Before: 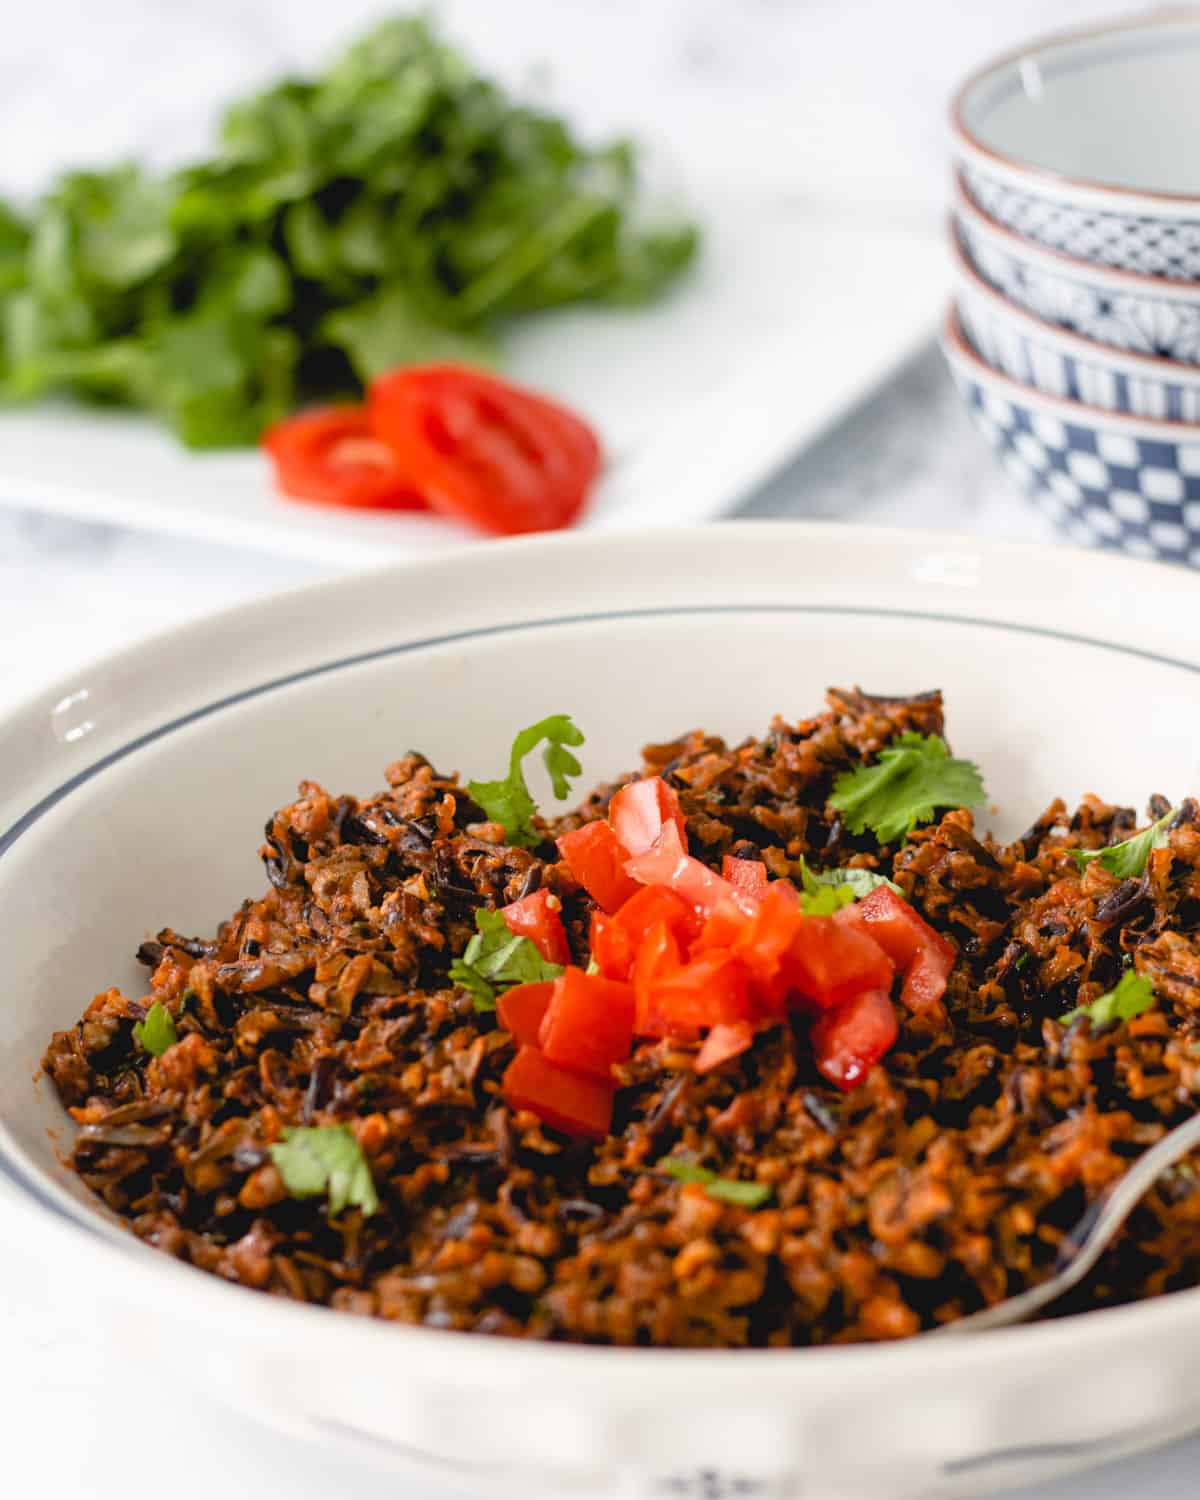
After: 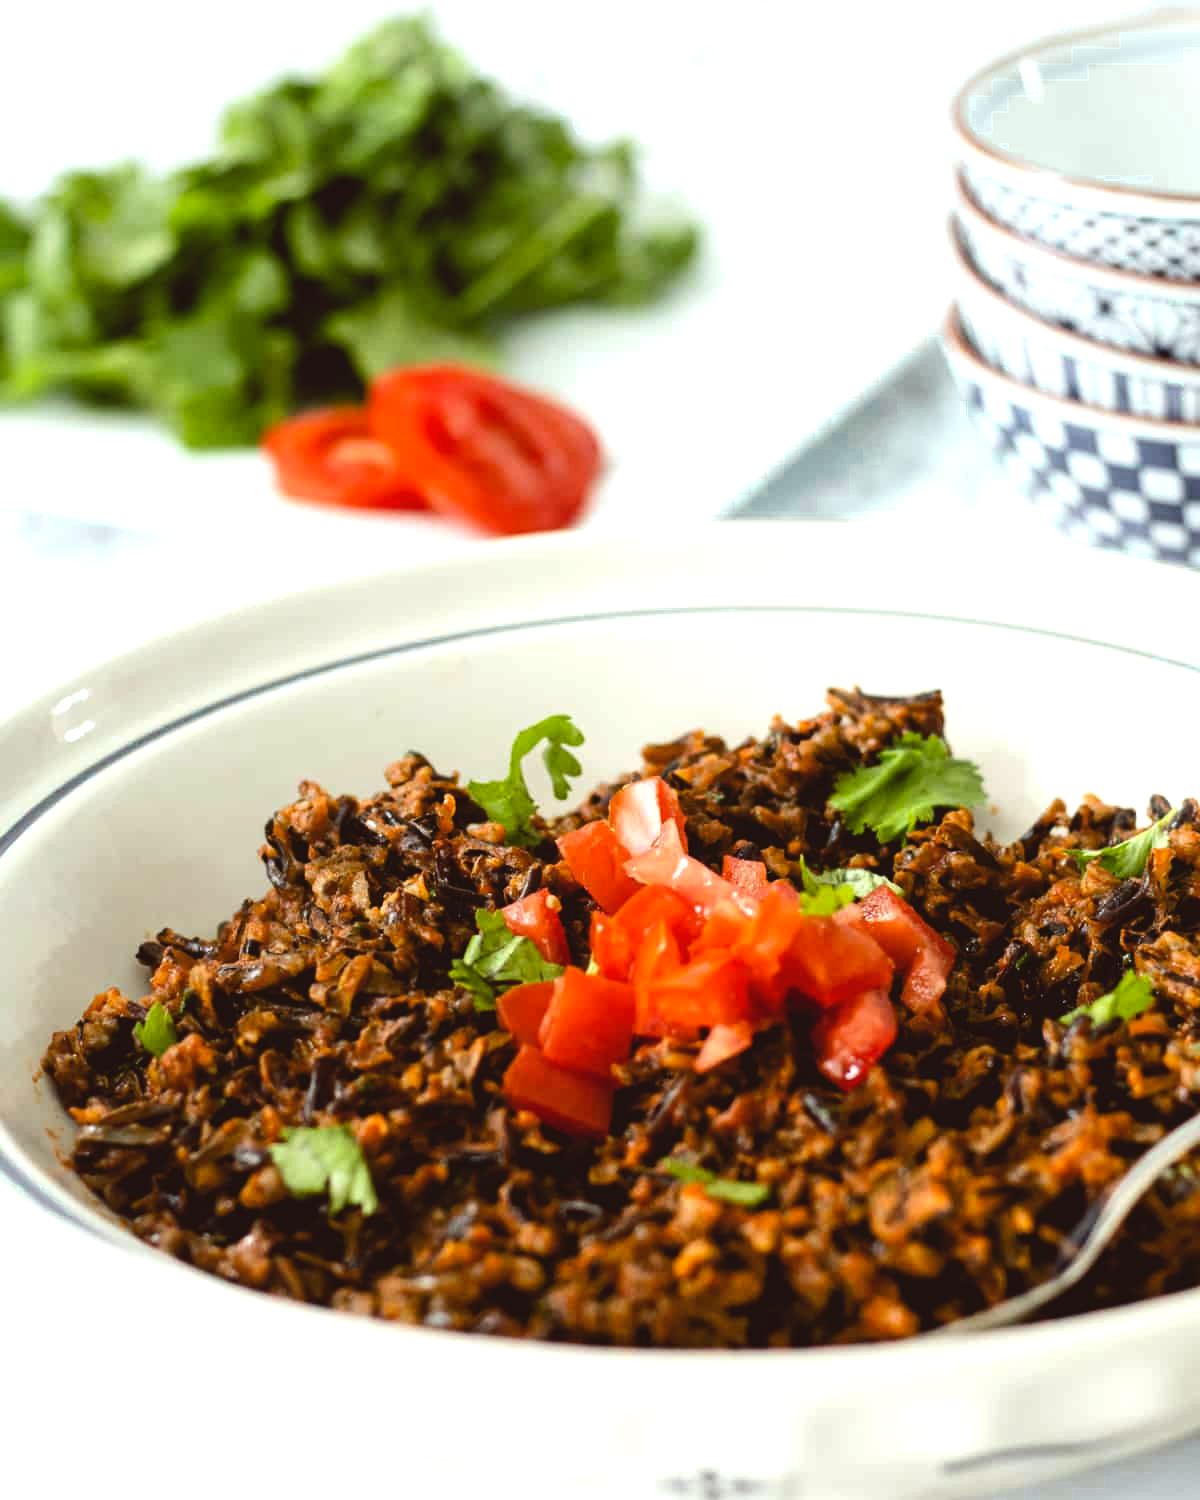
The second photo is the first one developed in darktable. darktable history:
white balance: red 0.925, blue 1.046
color balance: lift [1.005, 1.002, 0.998, 0.998], gamma [1, 1.021, 1.02, 0.979], gain [0.923, 1.066, 1.056, 0.934]
tone equalizer: -8 EV -0.75 EV, -7 EV -0.7 EV, -6 EV -0.6 EV, -5 EV -0.4 EV, -3 EV 0.4 EV, -2 EV 0.6 EV, -1 EV 0.7 EV, +0 EV 0.75 EV, edges refinement/feathering 500, mask exposure compensation -1.57 EV, preserve details no
color zones: curves: ch0 [(0.25, 0.5) (0.423, 0.5) (0.443, 0.5) (0.521, 0.756) (0.568, 0.5) (0.576, 0.5) (0.75, 0.5)]; ch1 [(0.25, 0.5) (0.423, 0.5) (0.443, 0.5) (0.539, 0.873) (0.624, 0.565) (0.631, 0.5) (0.75, 0.5)]
